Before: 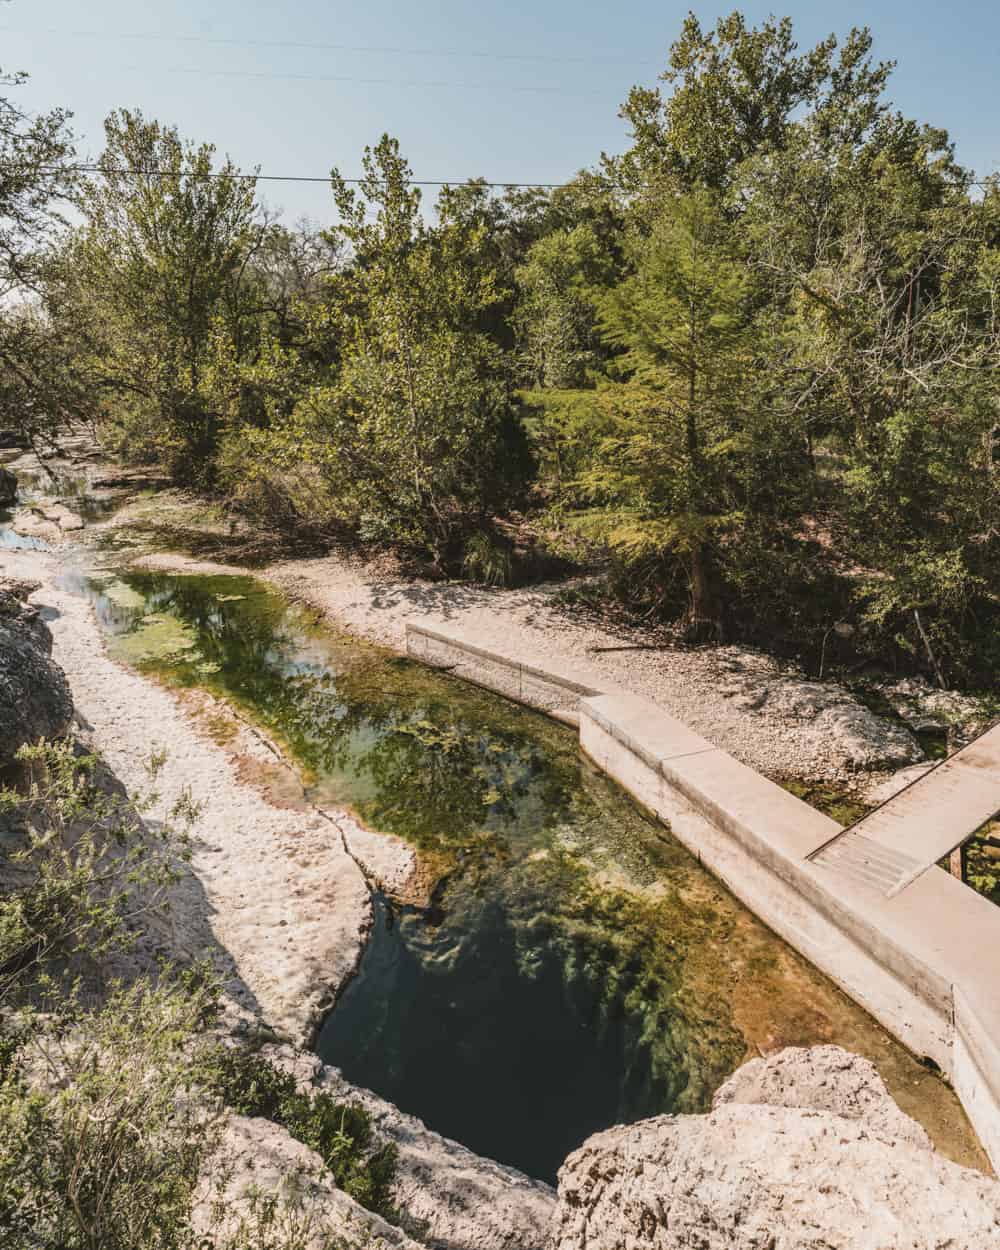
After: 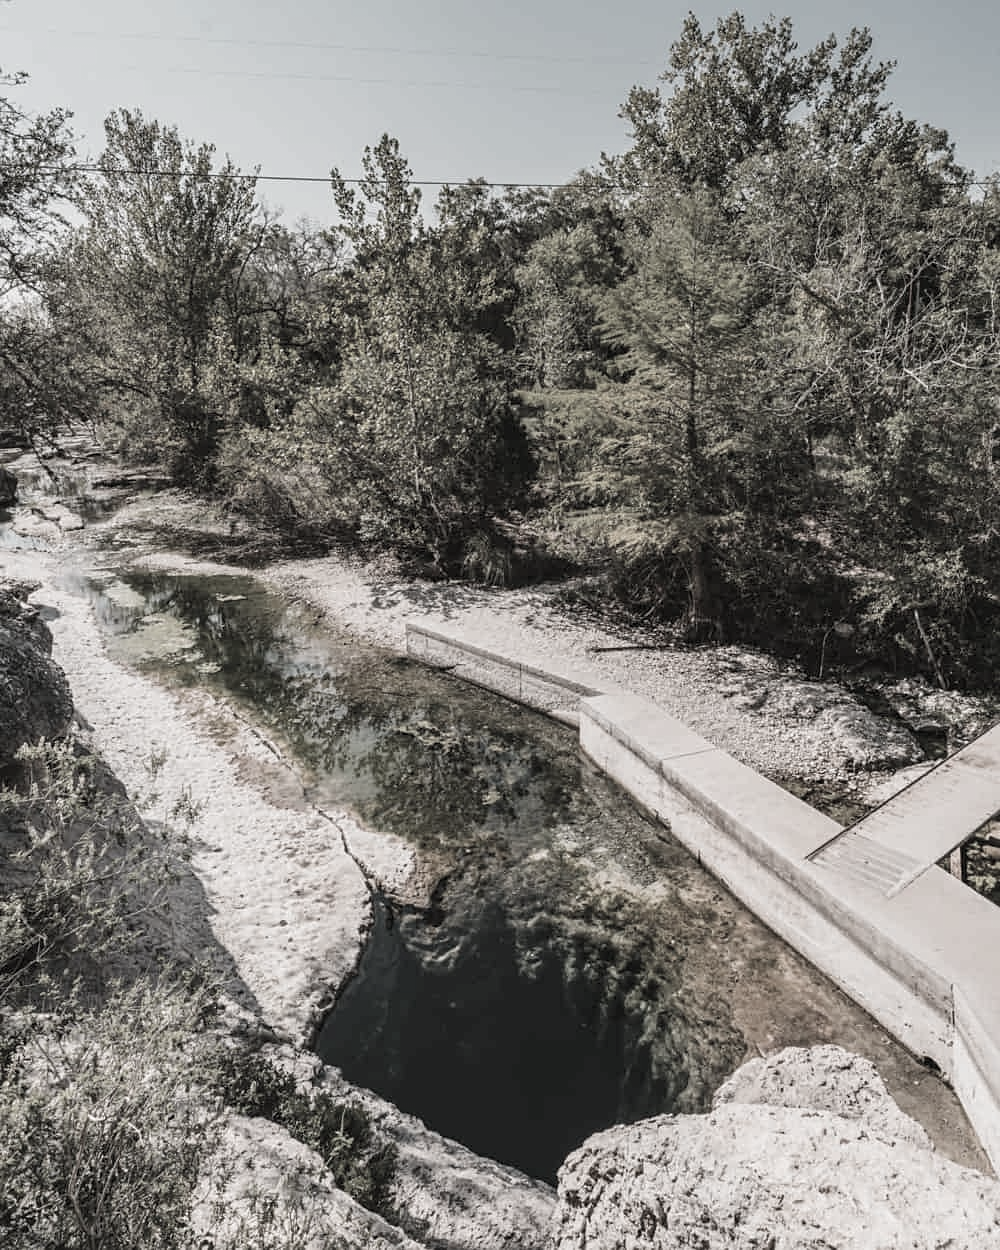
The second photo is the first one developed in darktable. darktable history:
sharpen: amount 0.202
velvia: on, module defaults
color correction: highlights b* 0.043, saturation 0.146
